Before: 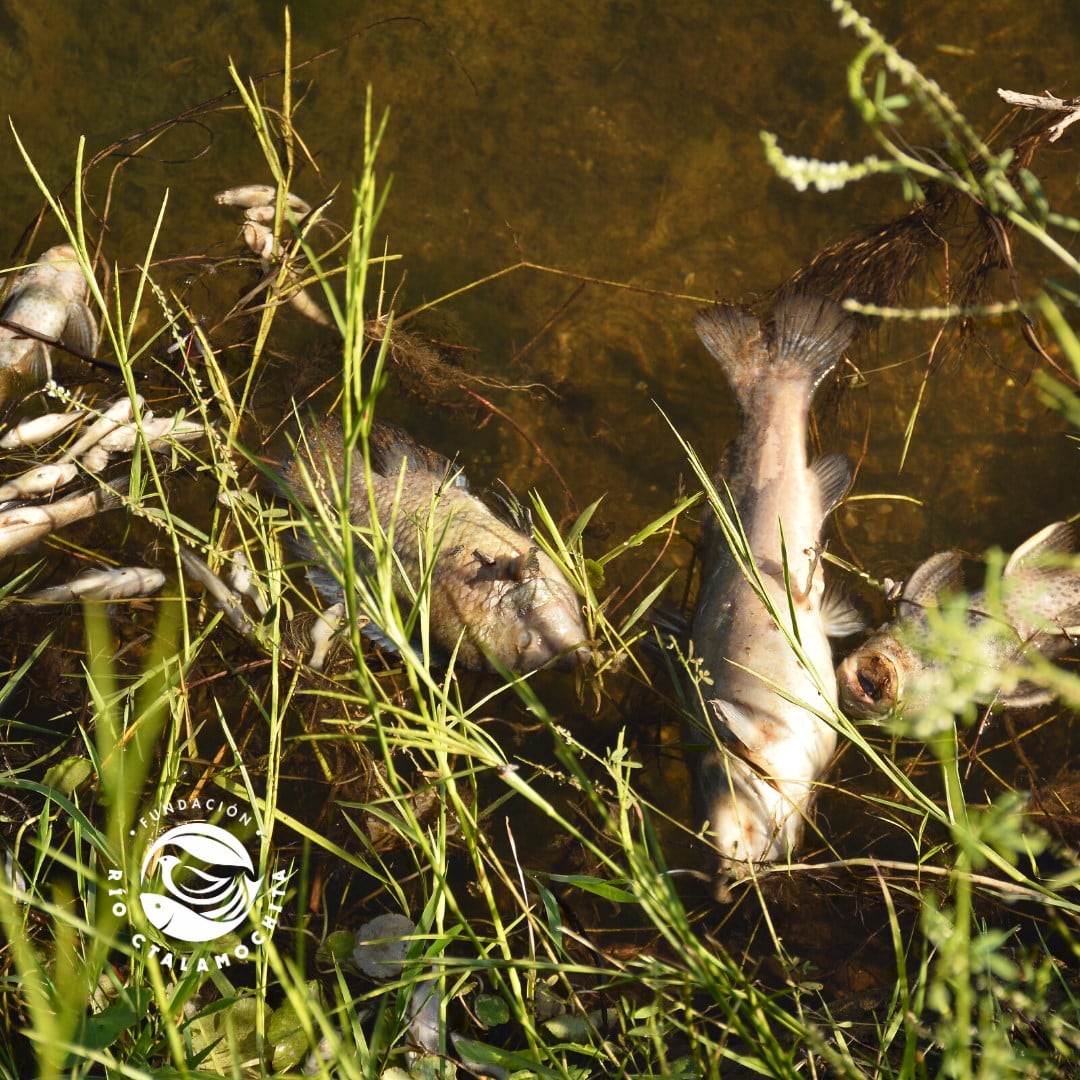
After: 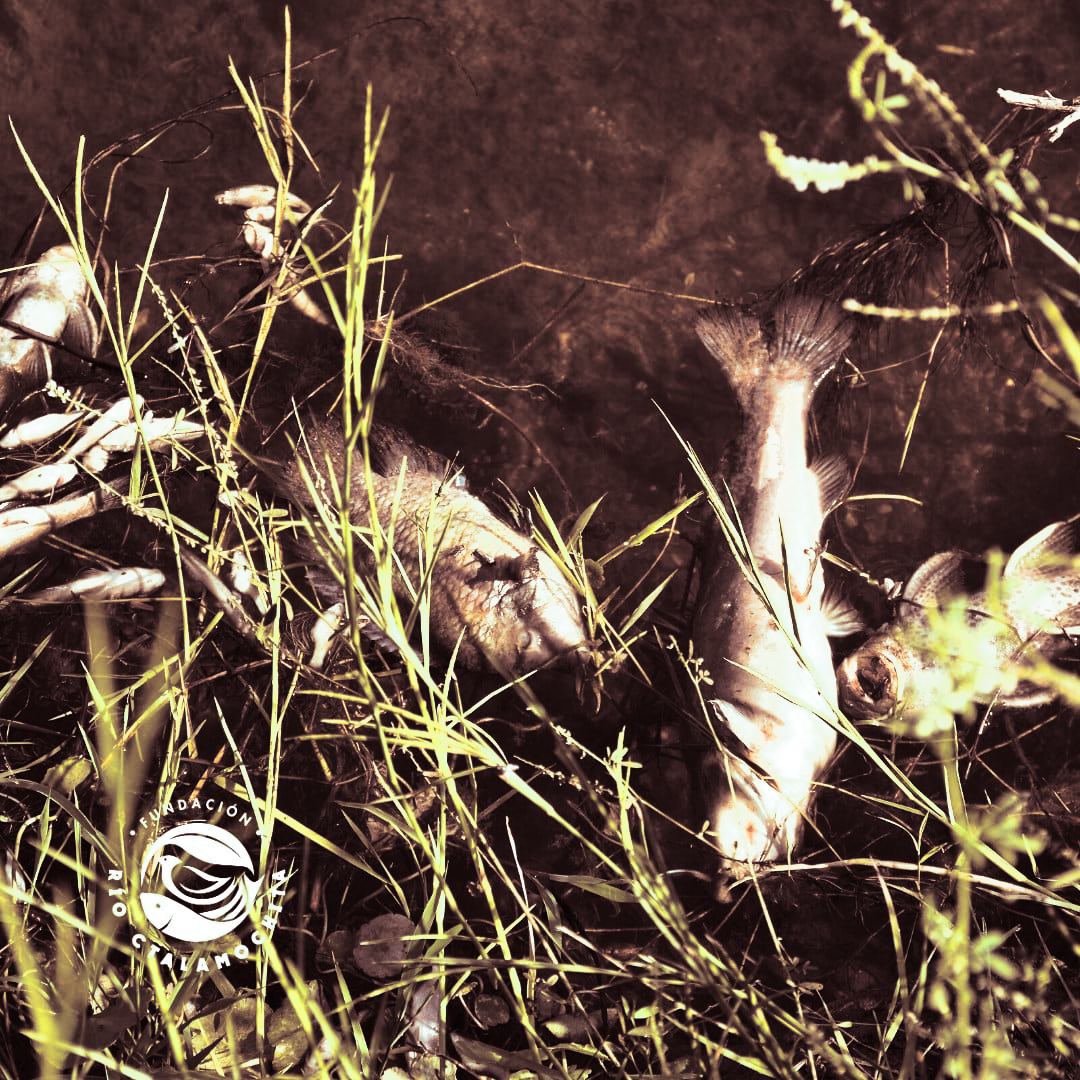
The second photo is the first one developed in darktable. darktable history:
split-toning: shadows › saturation 0.3, highlights › hue 180°, highlights › saturation 0.3, compress 0%
tone equalizer: -8 EV -0.75 EV, -7 EV -0.7 EV, -6 EV -0.6 EV, -5 EV -0.4 EV, -3 EV 0.4 EV, -2 EV 0.6 EV, -1 EV 0.7 EV, +0 EV 0.75 EV, edges refinement/feathering 500, mask exposure compensation -1.57 EV, preserve details no
shadows and highlights: low approximation 0.01, soften with gaussian
